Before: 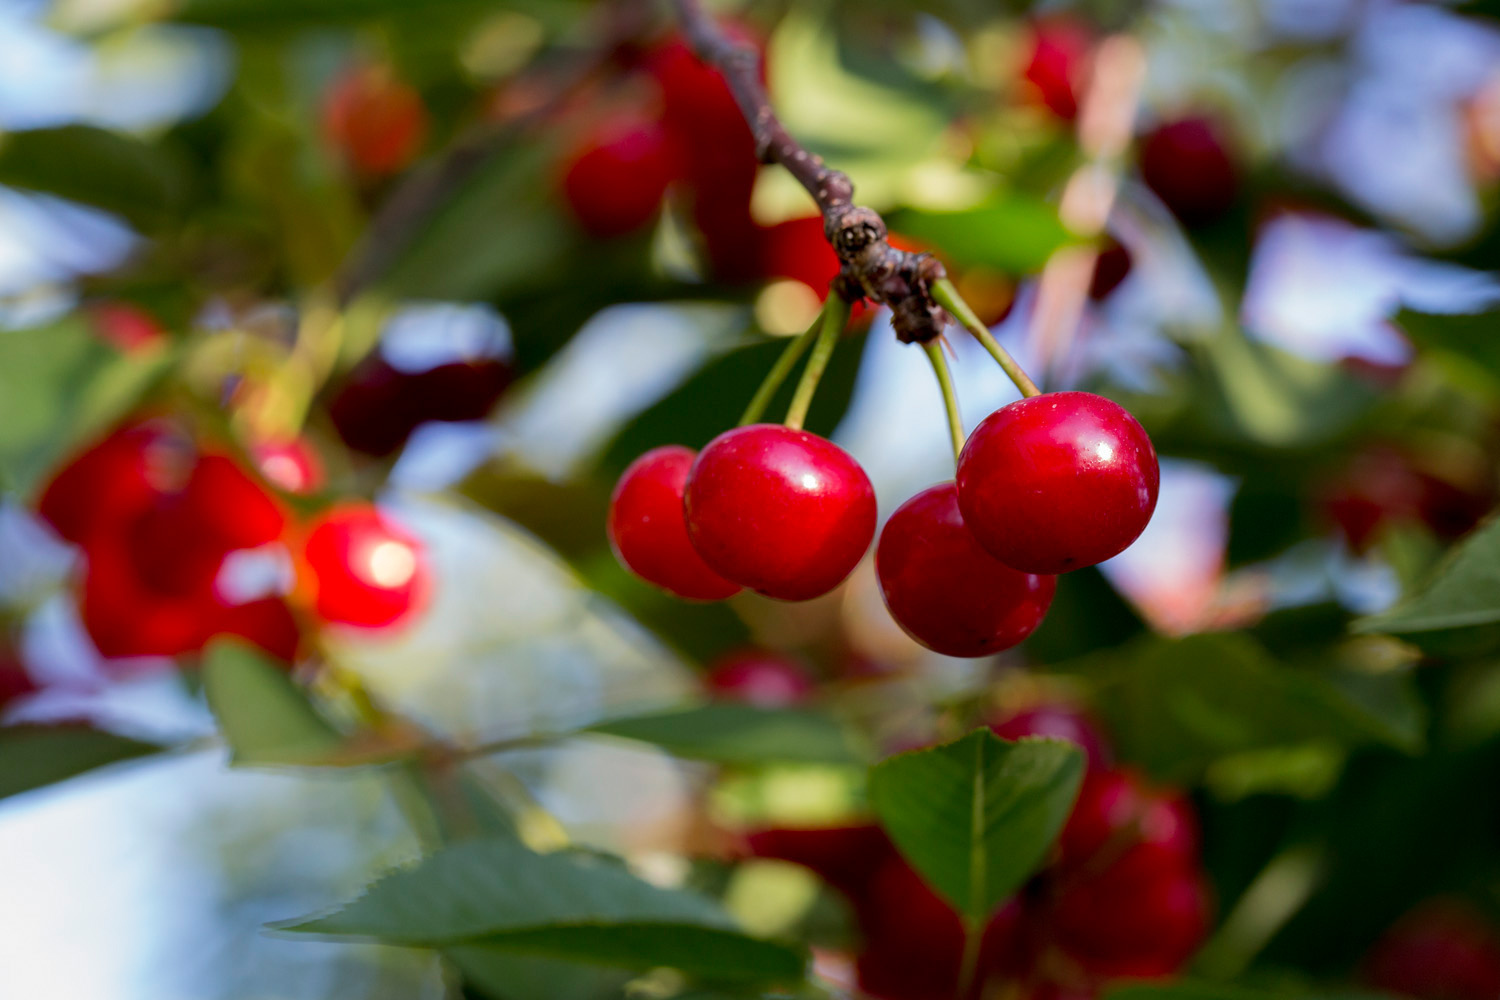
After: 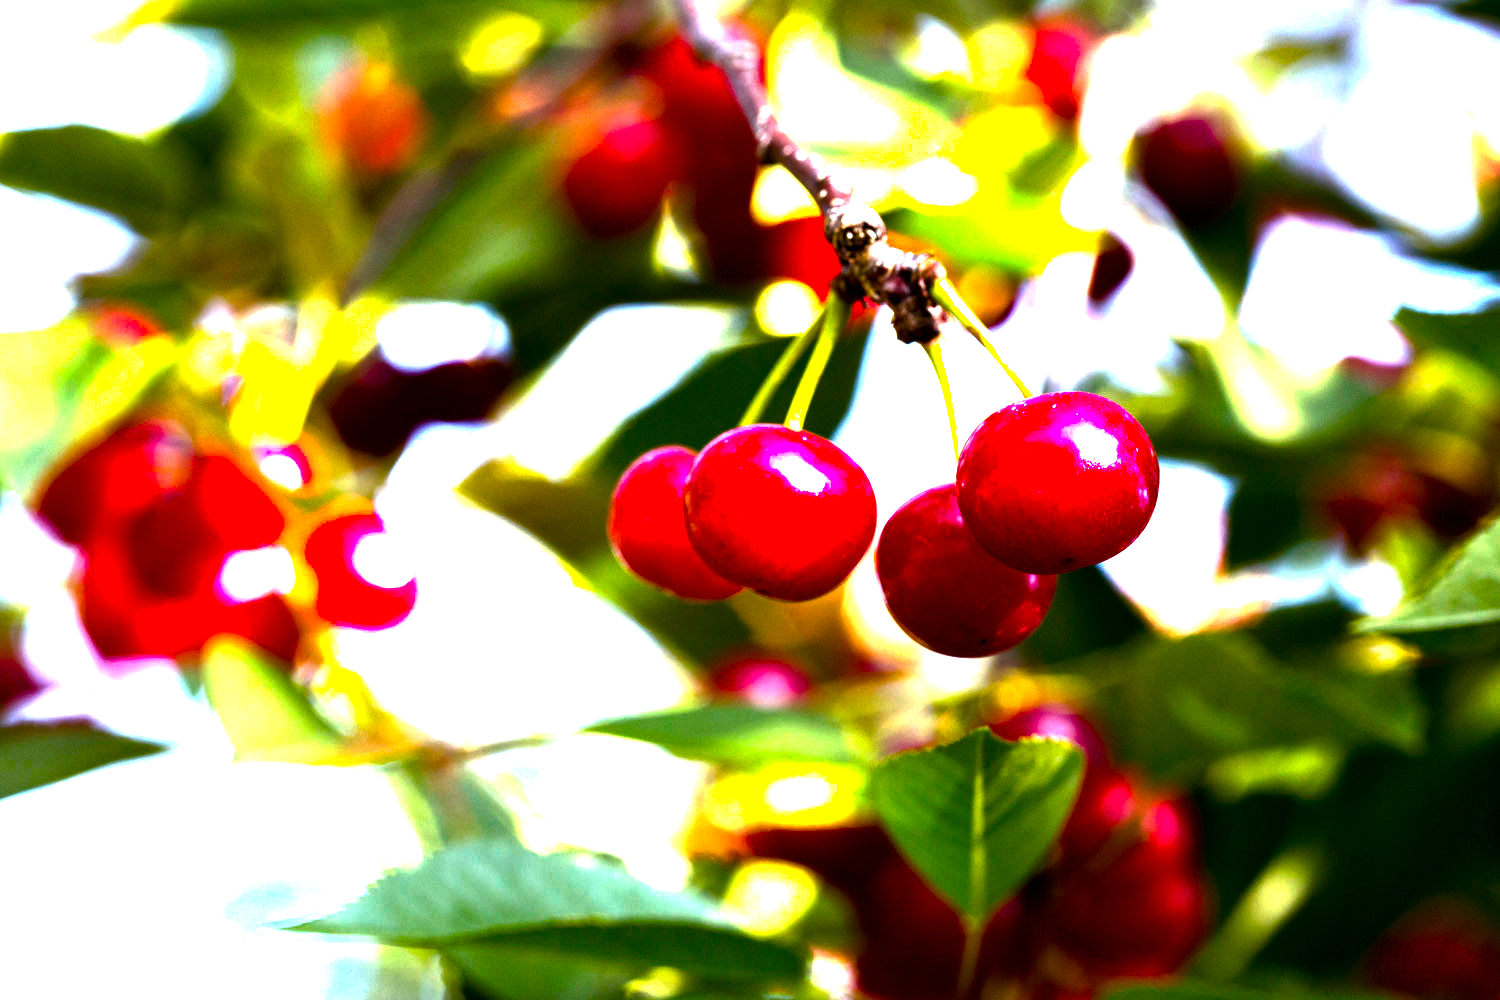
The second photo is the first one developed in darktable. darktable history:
exposure: black level correction 0, exposure 1.294 EV, compensate highlight preservation false
color balance rgb: power › luminance -3.969%, power › hue 145.33°, linear chroma grading › global chroma 9.749%, perceptual saturation grading › global saturation 20%, perceptual saturation grading › highlights -25.555%, perceptual saturation grading › shadows 50.513%, perceptual brilliance grading › highlights 74.523%, perceptual brilliance grading › shadows -29.592%, global vibrance 3.702%
